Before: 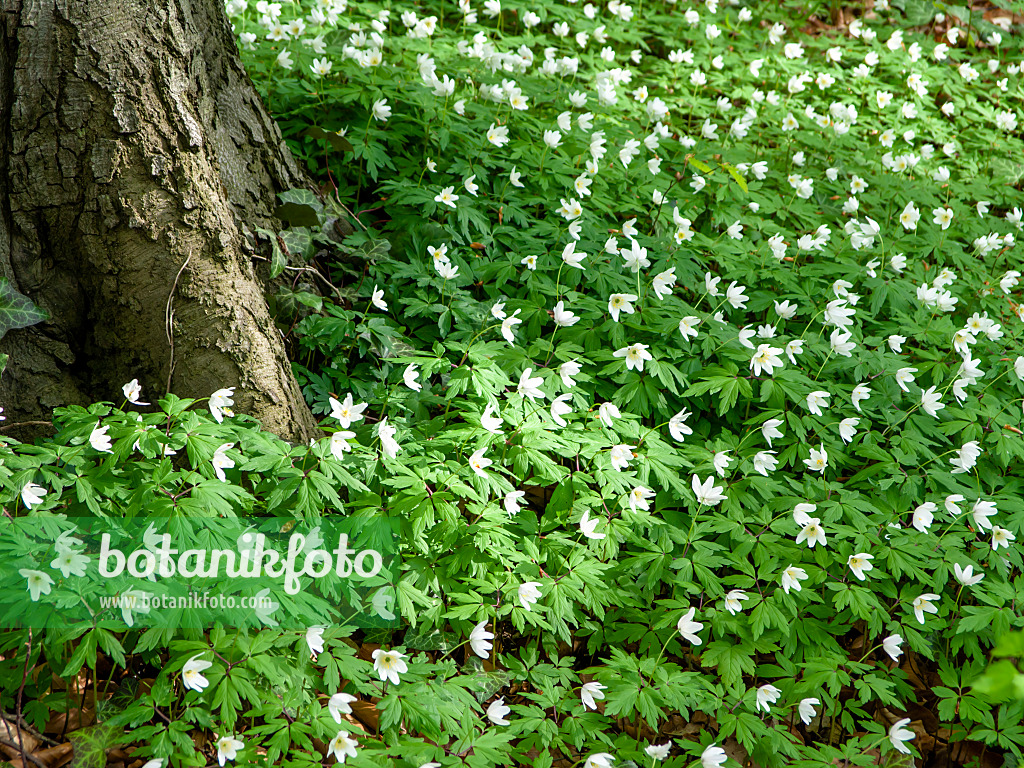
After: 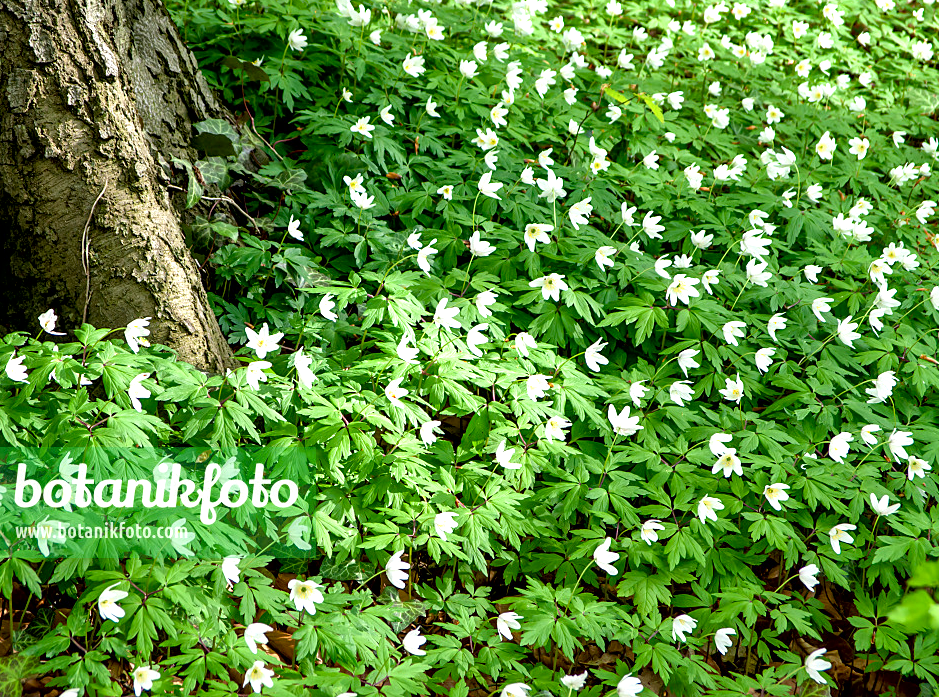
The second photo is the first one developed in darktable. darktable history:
crop and rotate: left 8.262%, top 9.226%
local contrast: mode bilateral grid, contrast 20, coarseness 20, detail 150%, midtone range 0.2
exposure: black level correction 0.005, exposure 0.417 EV, compensate highlight preservation false
